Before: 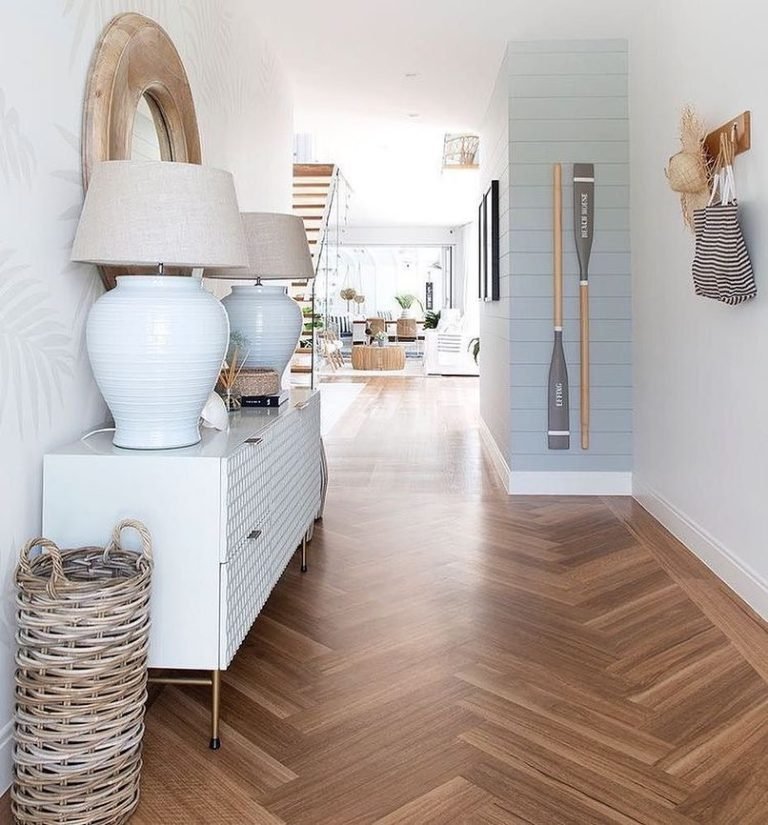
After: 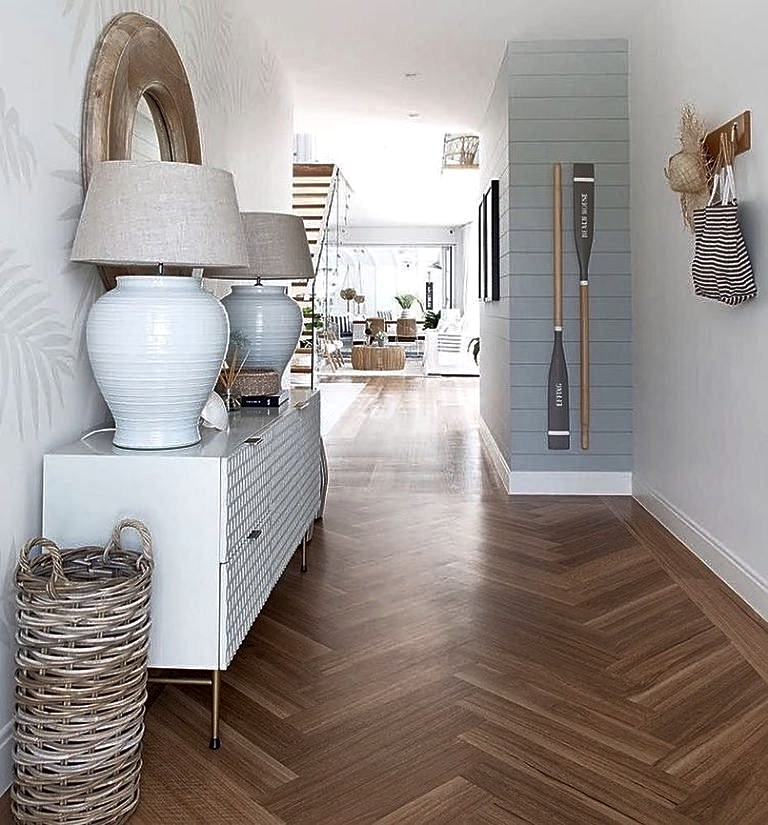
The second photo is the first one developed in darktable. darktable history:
rgb curve: curves: ch0 [(0, 0) (0.415, 0.237) (1, 1)]
sharpen: on, module defaults
local contrast: mode bilateral grid, contrast 20, coarseness 50, detail 120%, midtone range 0.2
